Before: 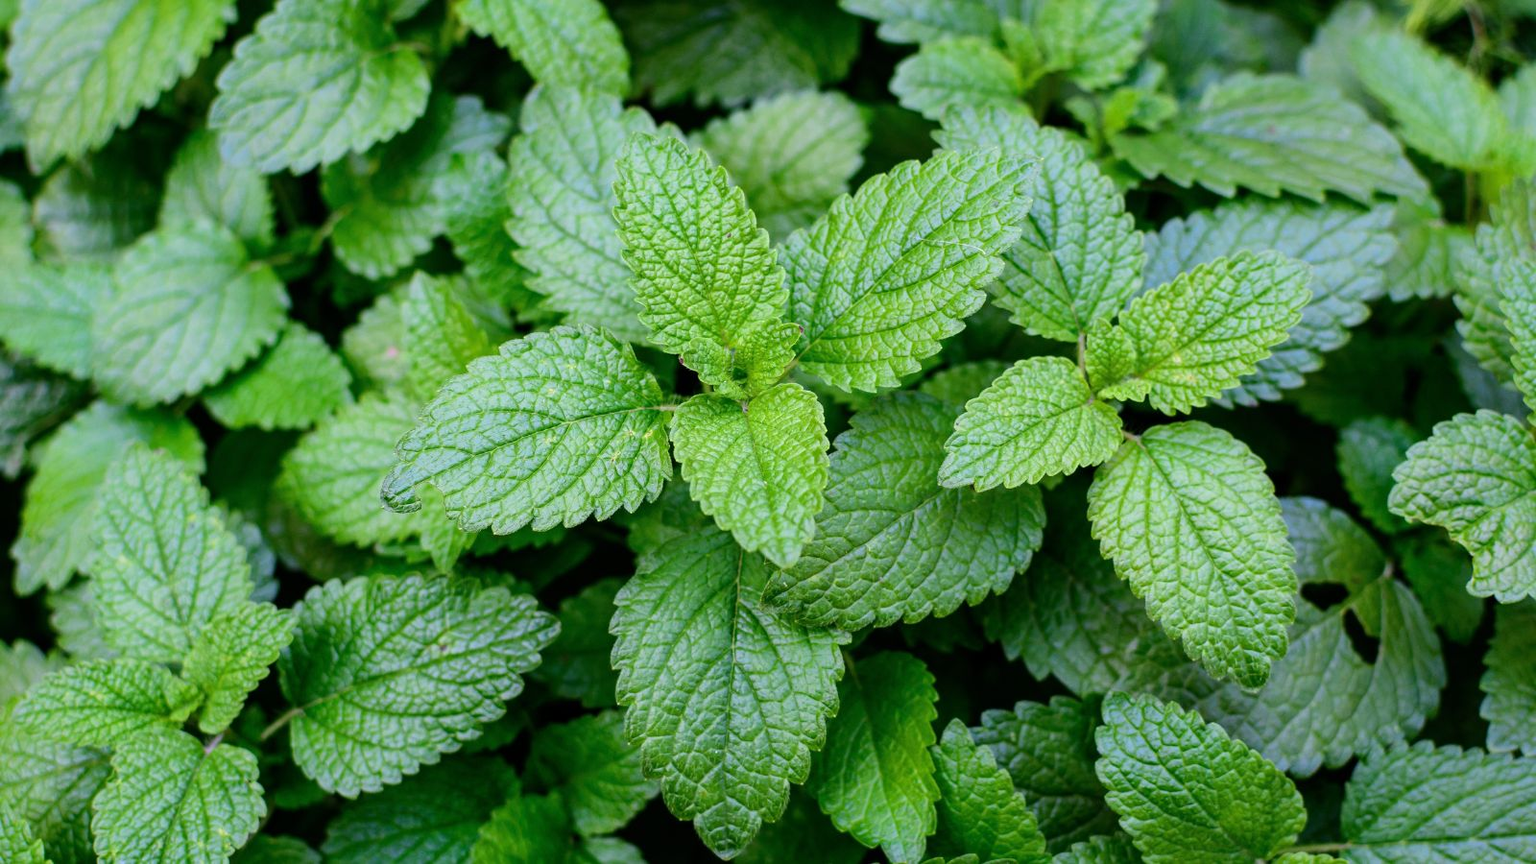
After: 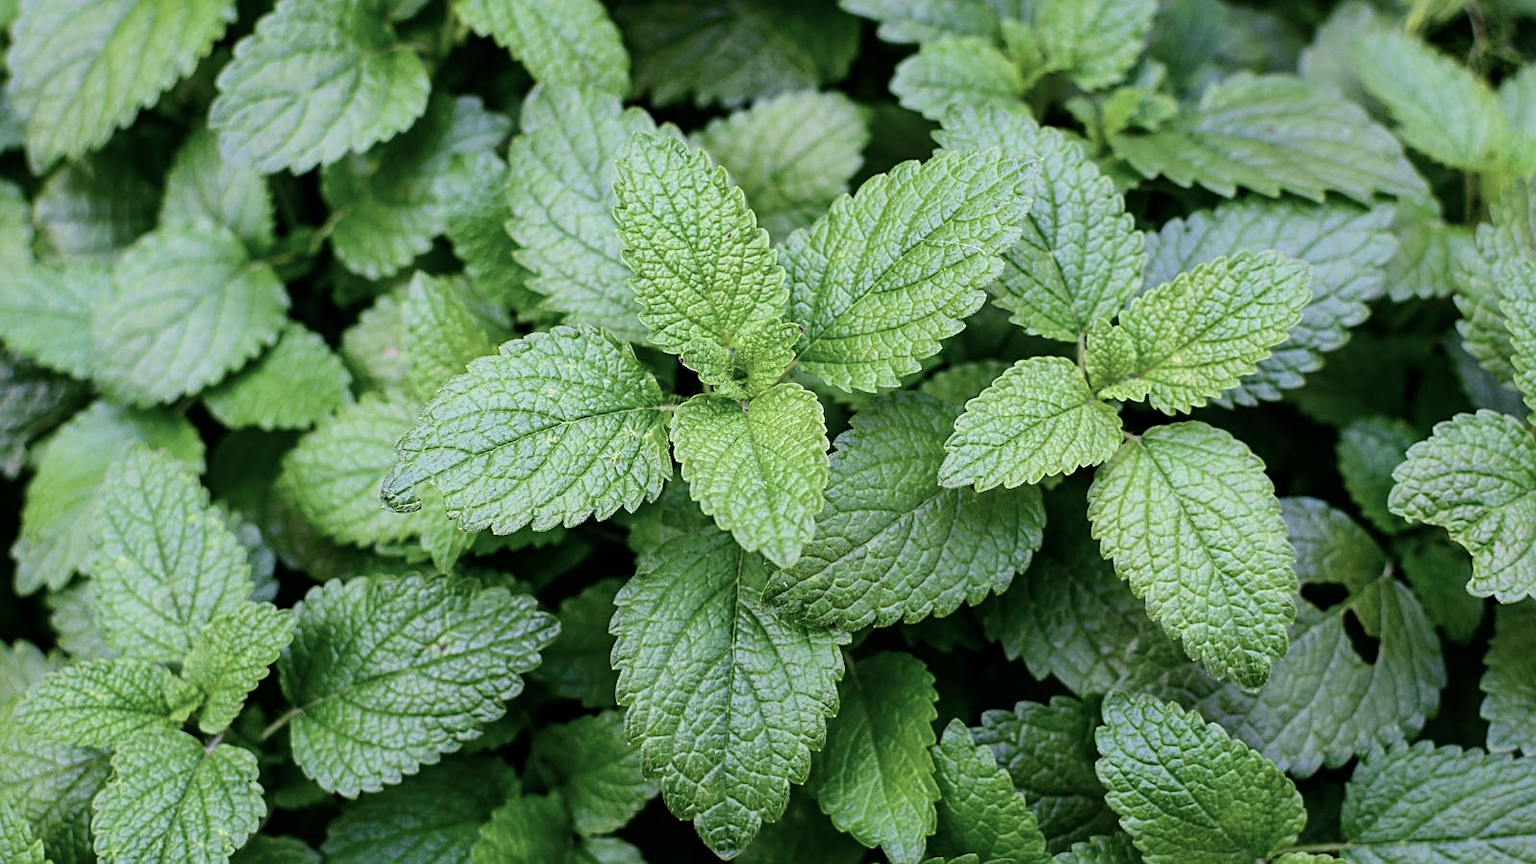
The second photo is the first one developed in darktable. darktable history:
sharpen: on, module defaults
contrast brightness saturation: contrast 0.1, saturation -0.3
